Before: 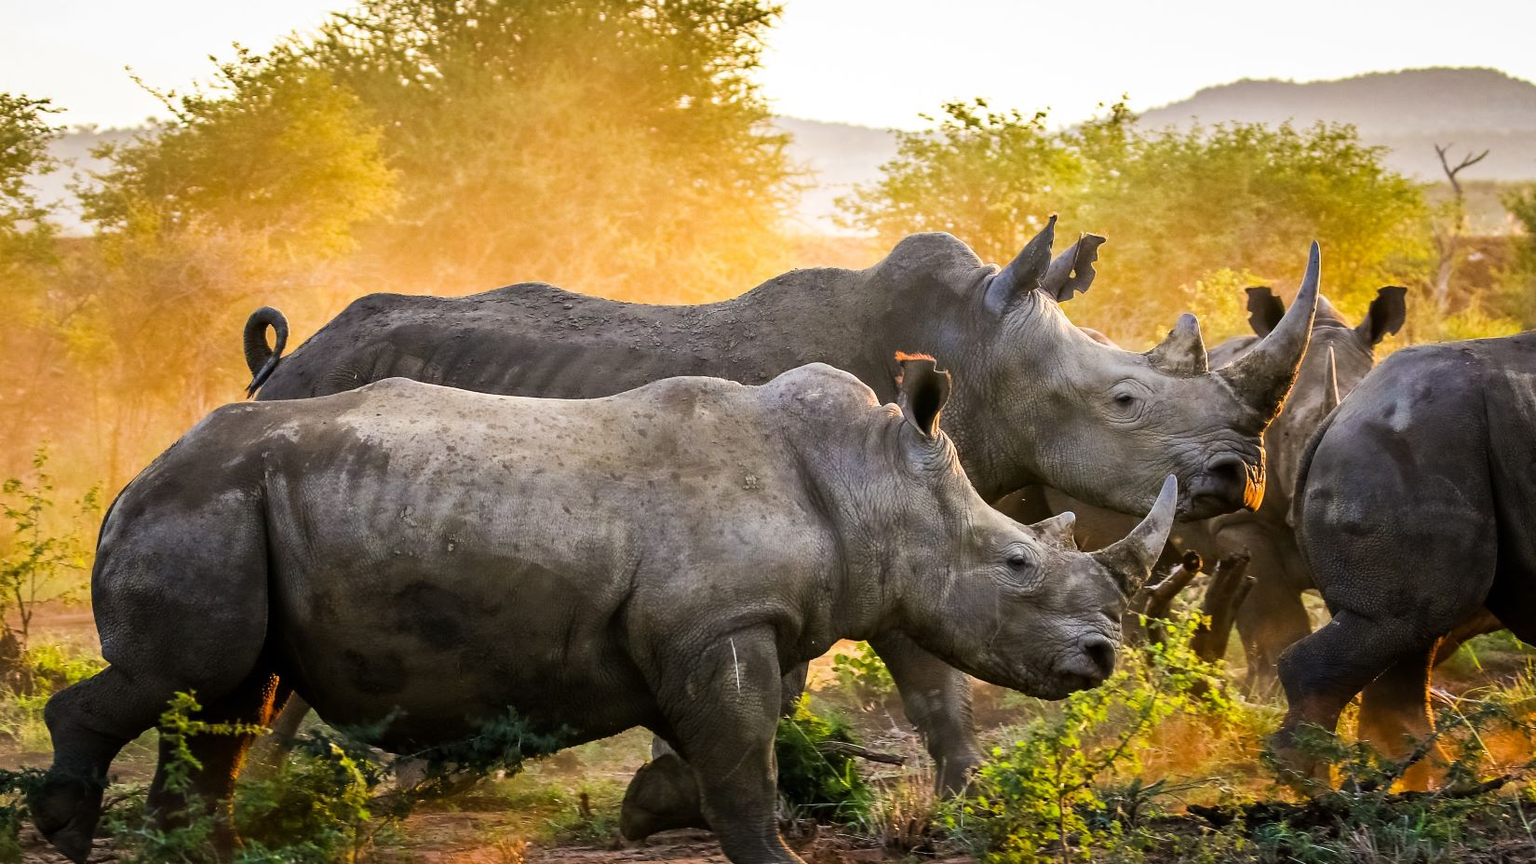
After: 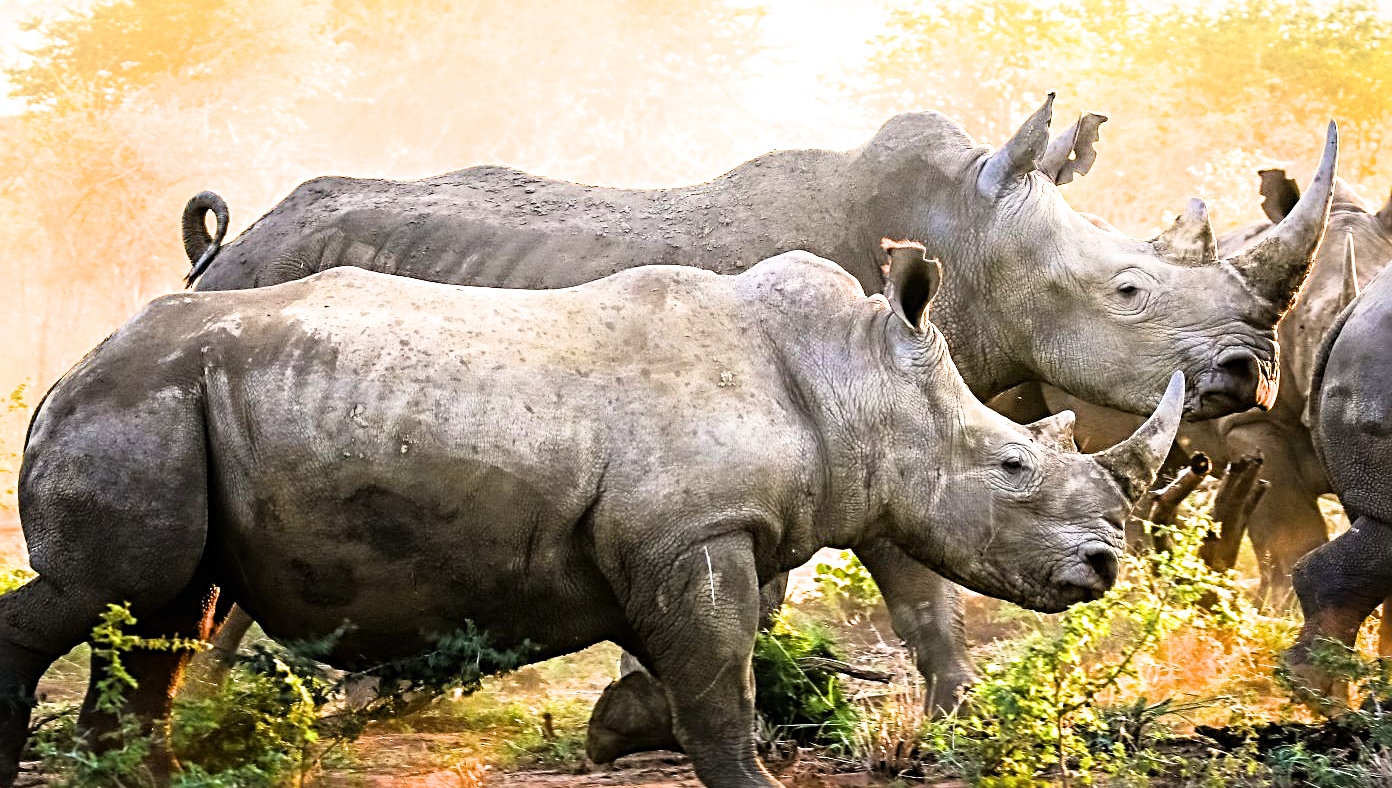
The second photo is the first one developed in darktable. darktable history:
shadows and highlights: shadows -22.81, highlights 45.75, highlights color adjustment 0.8%, soften with gaussian
tone equalizer: -8 EV -0.423 EV, -7 EV -0.415 EV, -6 EV -0.332 EV, -5 EV -0.252 EV, -3 EV 0.212 EV, -2 EV 0.321 EV, -1 EV 0.38 EV, +0 EV 0.446 EV
crop and rotate: left 4.902%, top 14.982%, right 10.677%
filmic rgb: black relative exposure -14.2 EV, white relative exposure 3.35 EV, hardness 7.93, contrast 0.988
sharpen: radius 3.988
exposure: black level correction 0, exposure 1.001 EV, compensate highlight preservation false
